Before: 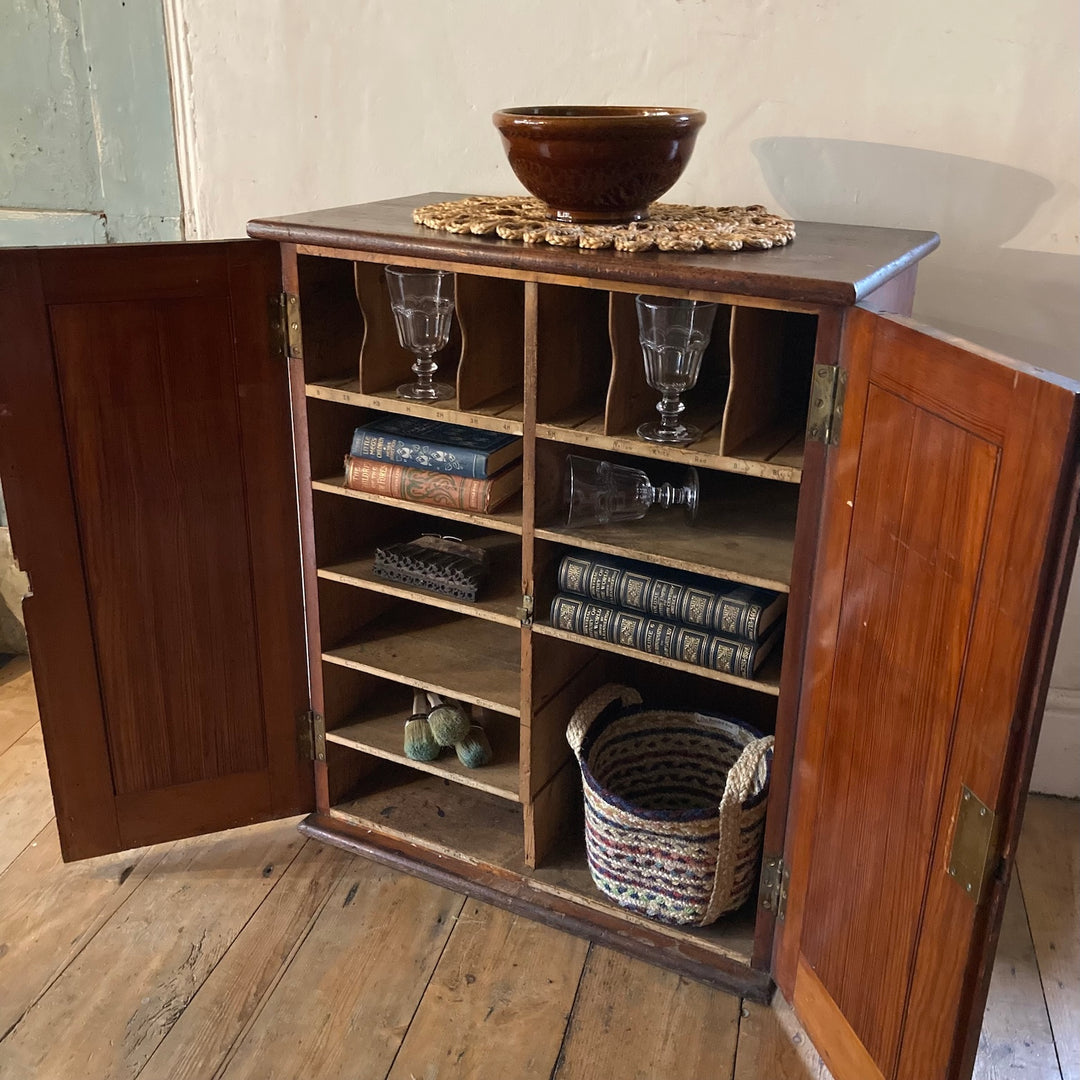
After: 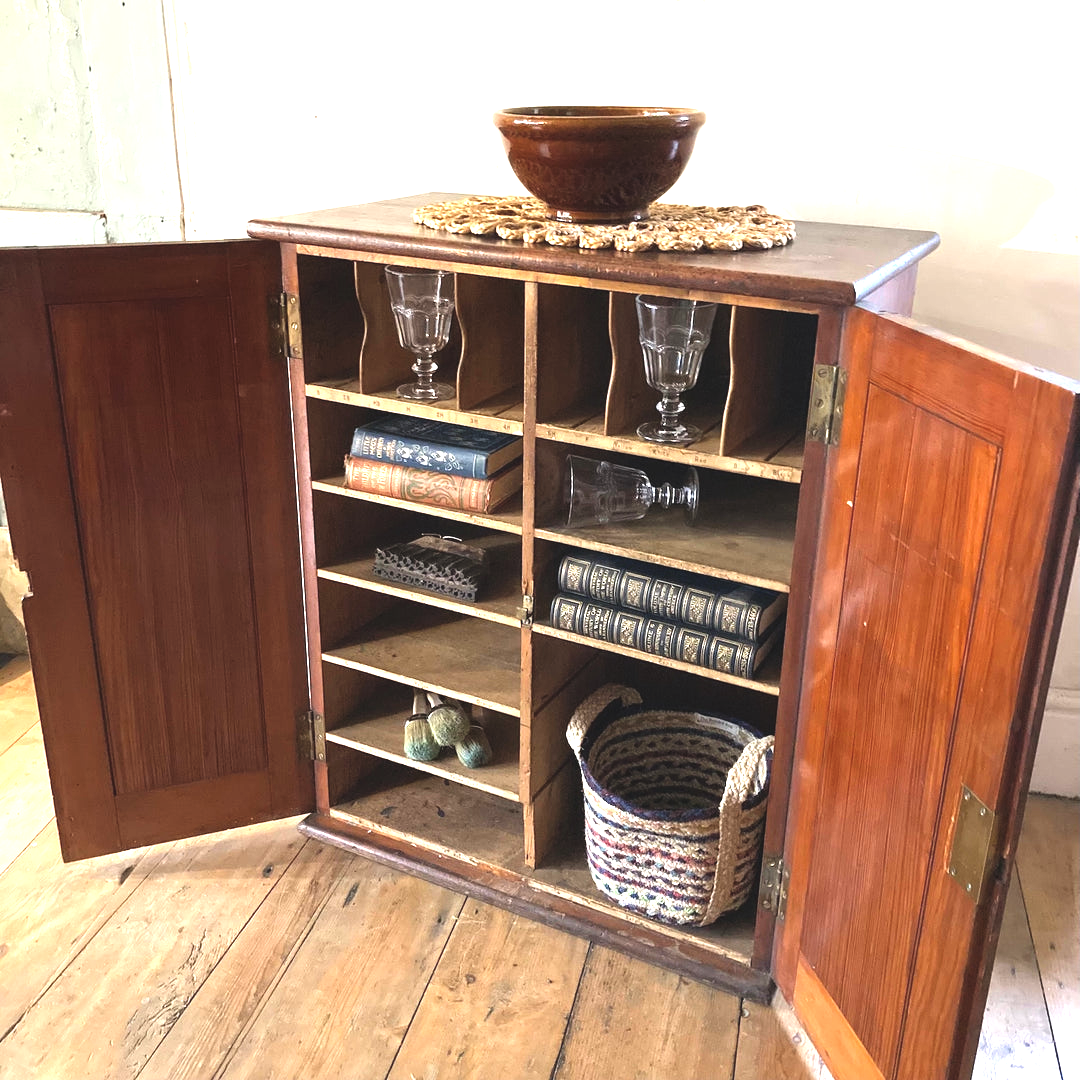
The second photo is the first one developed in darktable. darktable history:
exposure: black level correction -0.005, exposure 1 EV, compensate highlight preservation false
tone equalizer: -8 EV -0.448 EV, -7 EV -0.394 EV, -6 EV -0.313 EV, -5 EV -0.262 EV, -3 EV 0.19 EV, -2 EV 0.35 EV, -1 EV 0.391 EV, +0 EV 0.435 EV
